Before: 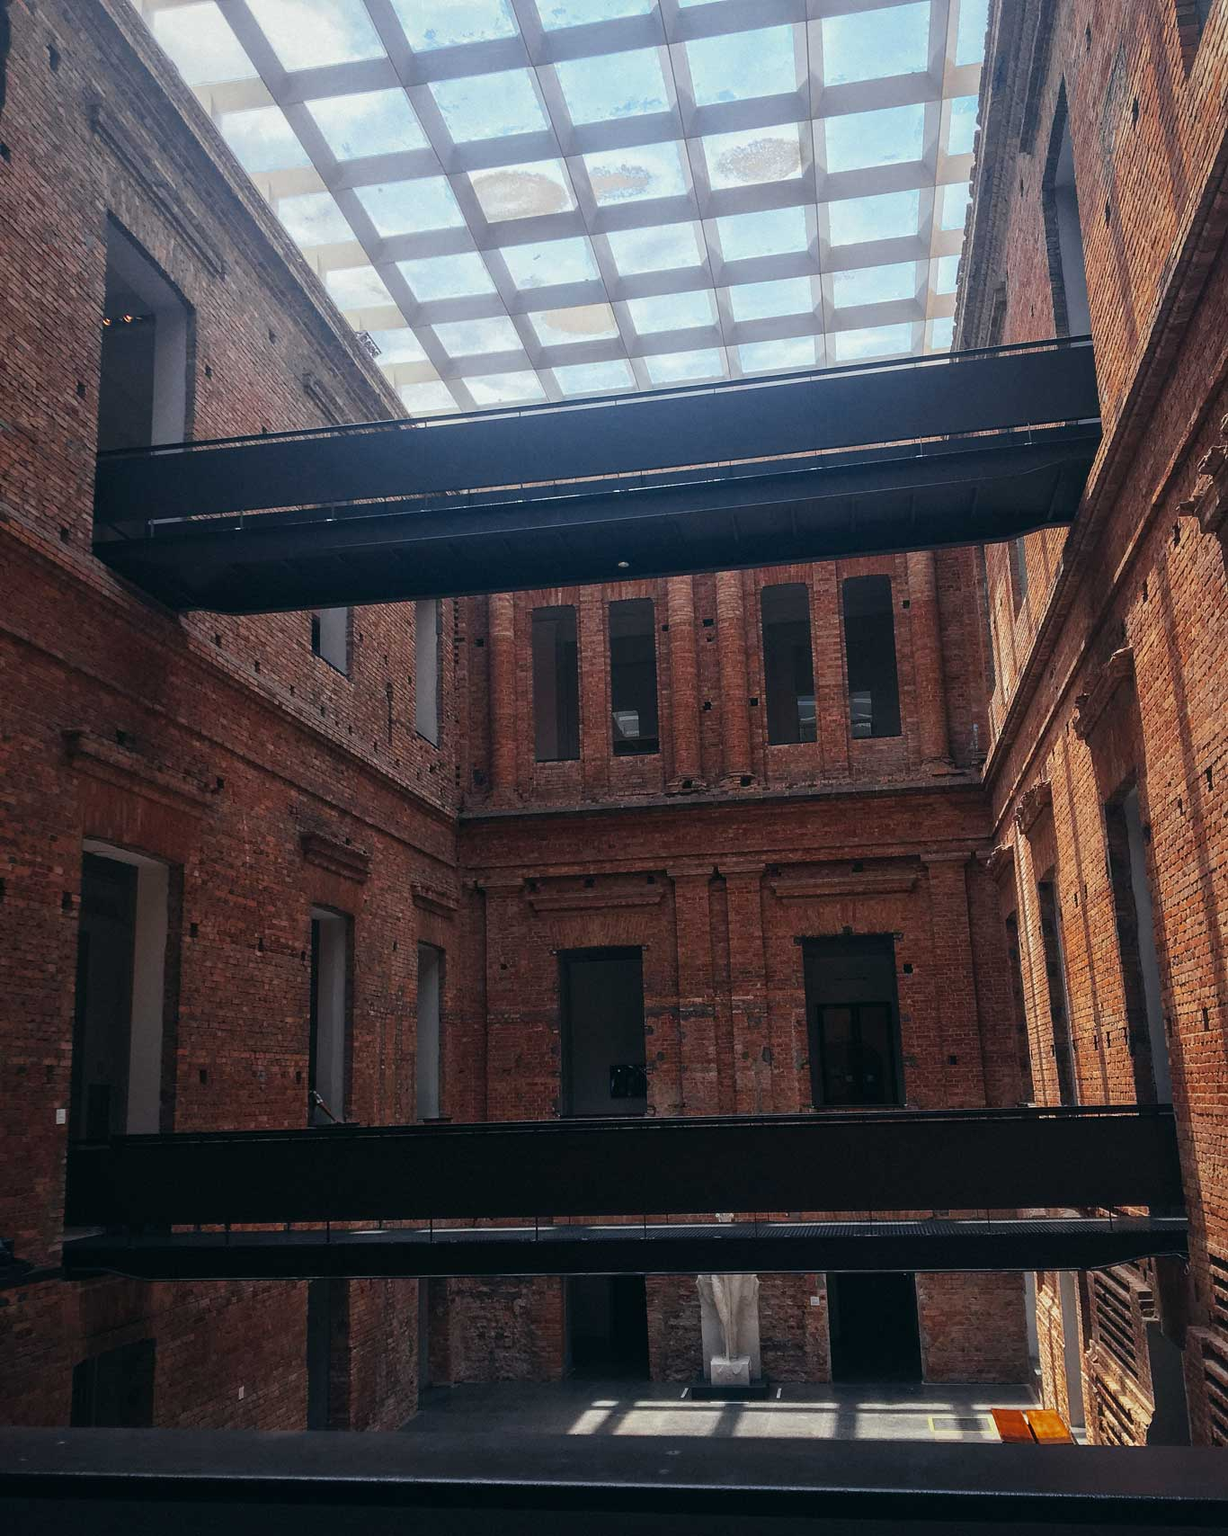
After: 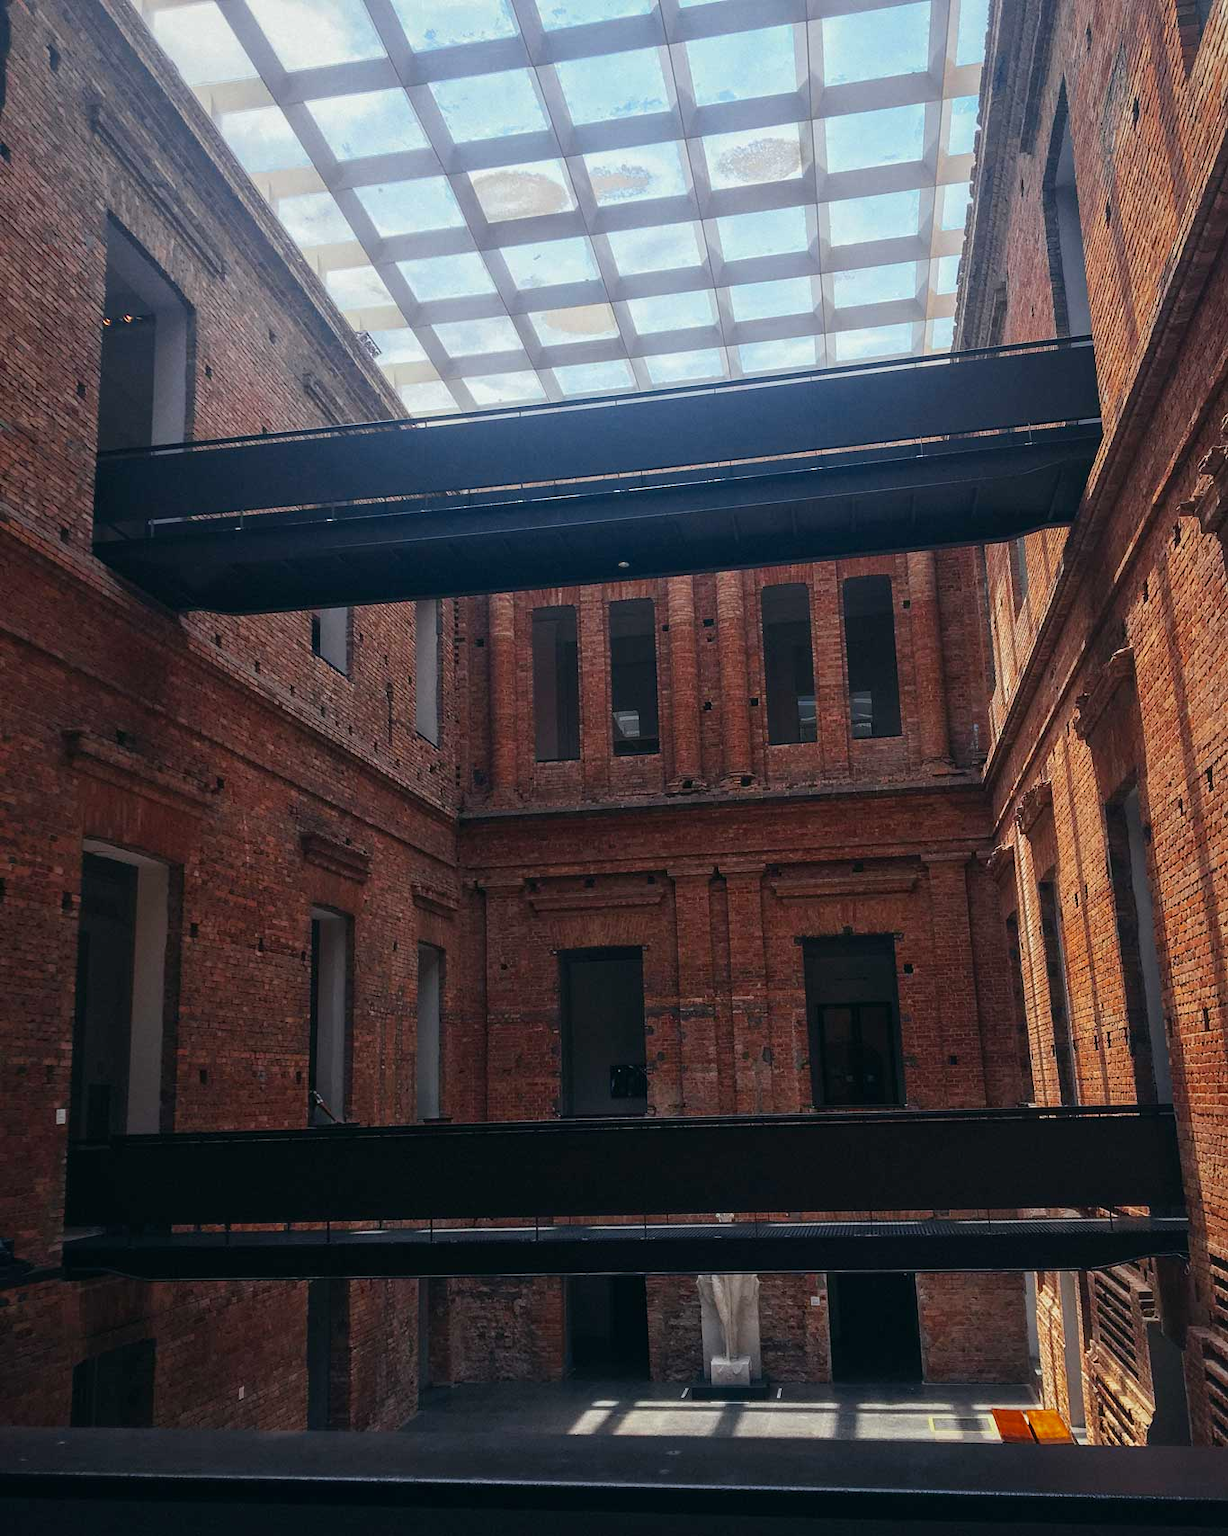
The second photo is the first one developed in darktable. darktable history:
contrast brightness saturation: saturation 0.121
